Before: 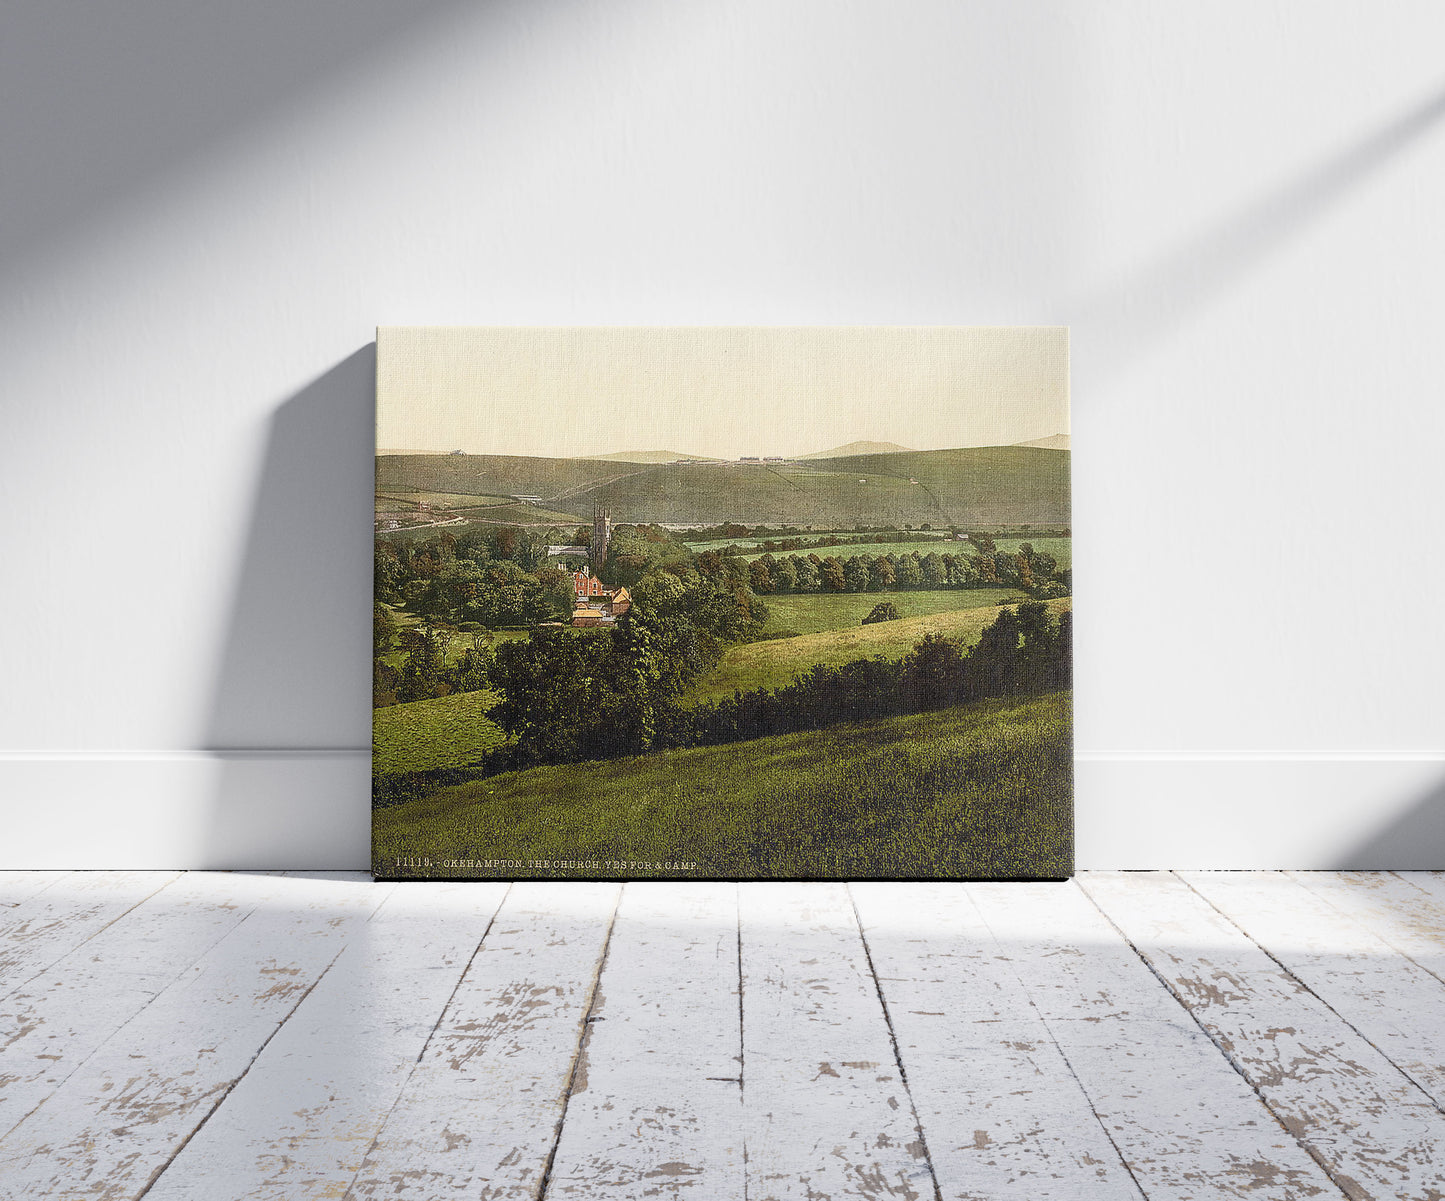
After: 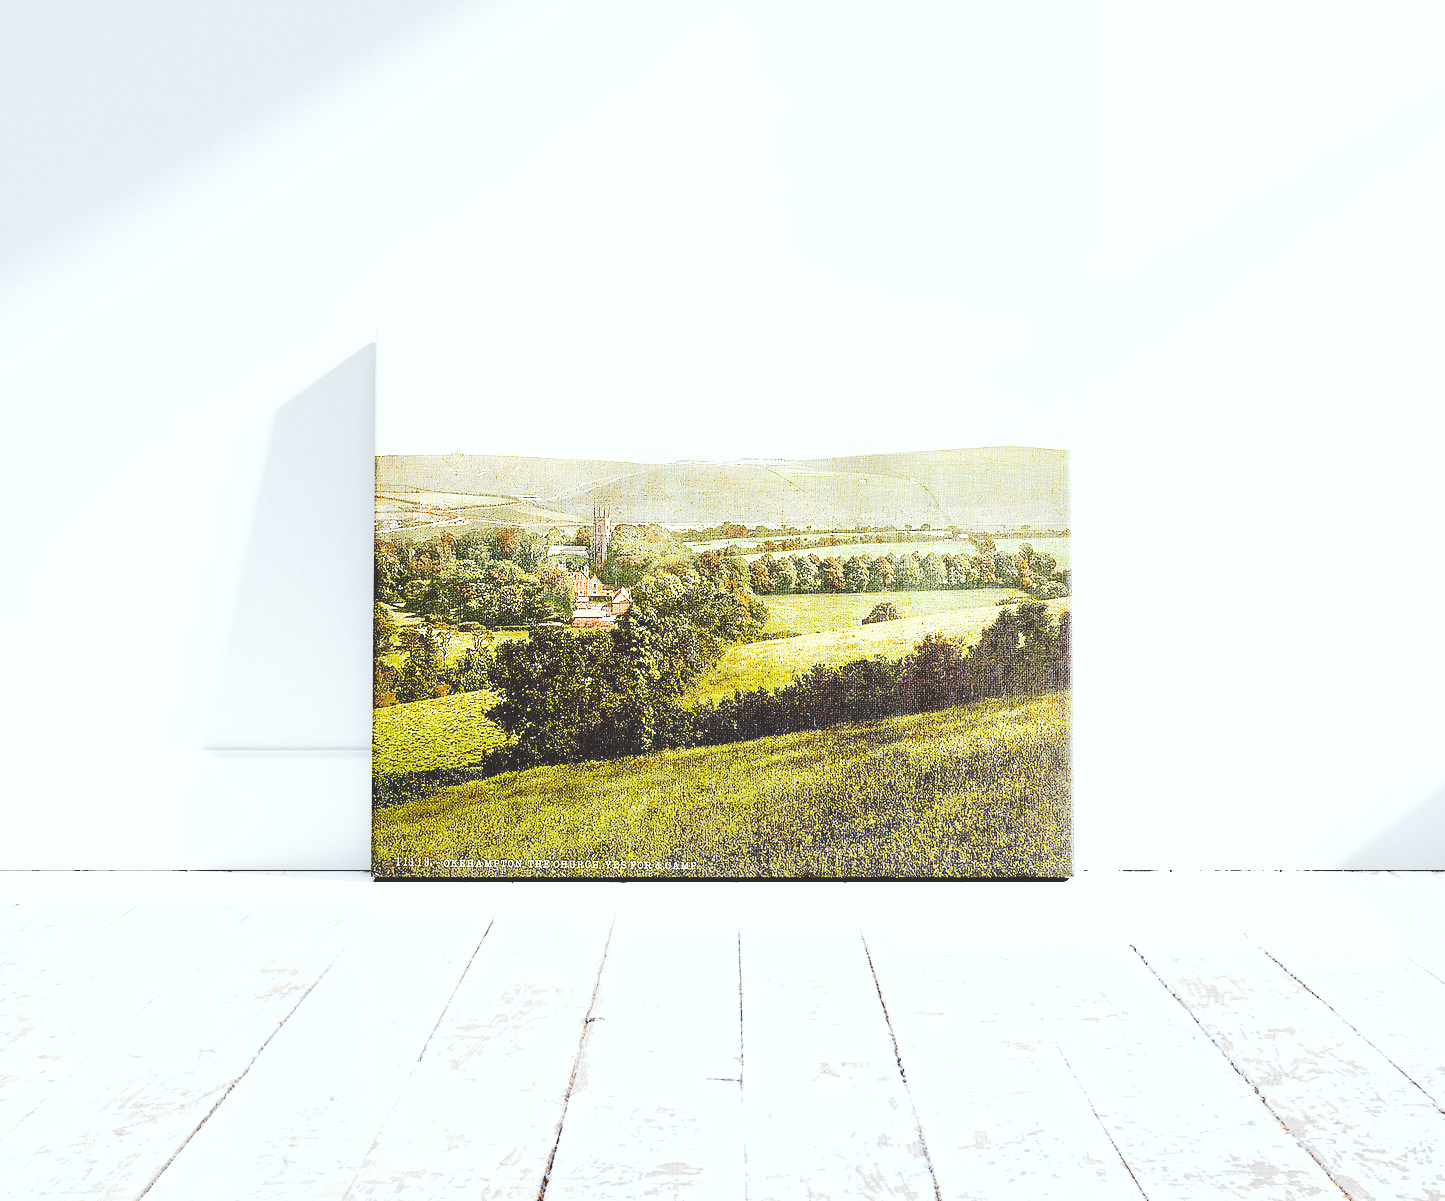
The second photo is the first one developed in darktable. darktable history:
exposure: exposure 0.559 EV, compensate highlight preservation false
color correction: highlights a* -2.73, highlights b* -2.09, shadows a* 2.41, shadows b* 2.73
base curve: curves: ch0 [(0, 0) (0.007, 0.004) (0.027, 0.03) (0.046, 0.07) (0.207, 0.54) (0.442, 0.872) (0.673, 0.972) (1, 1)], preserve colors none
tone curve: curves: ch0 [(0, 0) (0.003, 0.178) (0.011, 0.177) (0.025, 0.177) (0.044, 0.178) (0.069, 0.178) (0.1, 0.18) (0.136, 0.183) (0.177, 0.199) (0.224, 0.227) (0.277, 0.278) (0.335, 0.357) (0.399, 0.449) (0.468, 0.546) (0.543, 0.65) (0.623, 0.724) (0.709, 0.804) (0.801, 0.868) (0.898, 0.921) (1, 1)], preserve colors none
